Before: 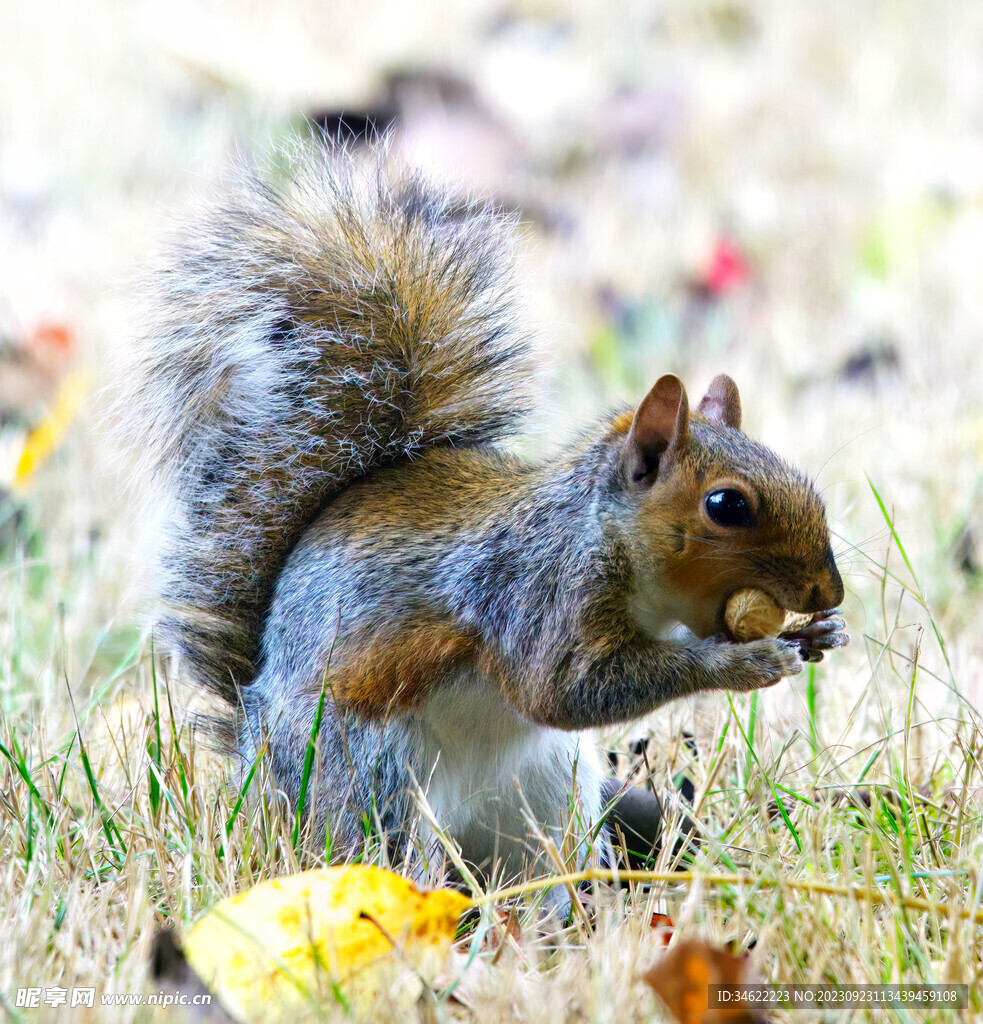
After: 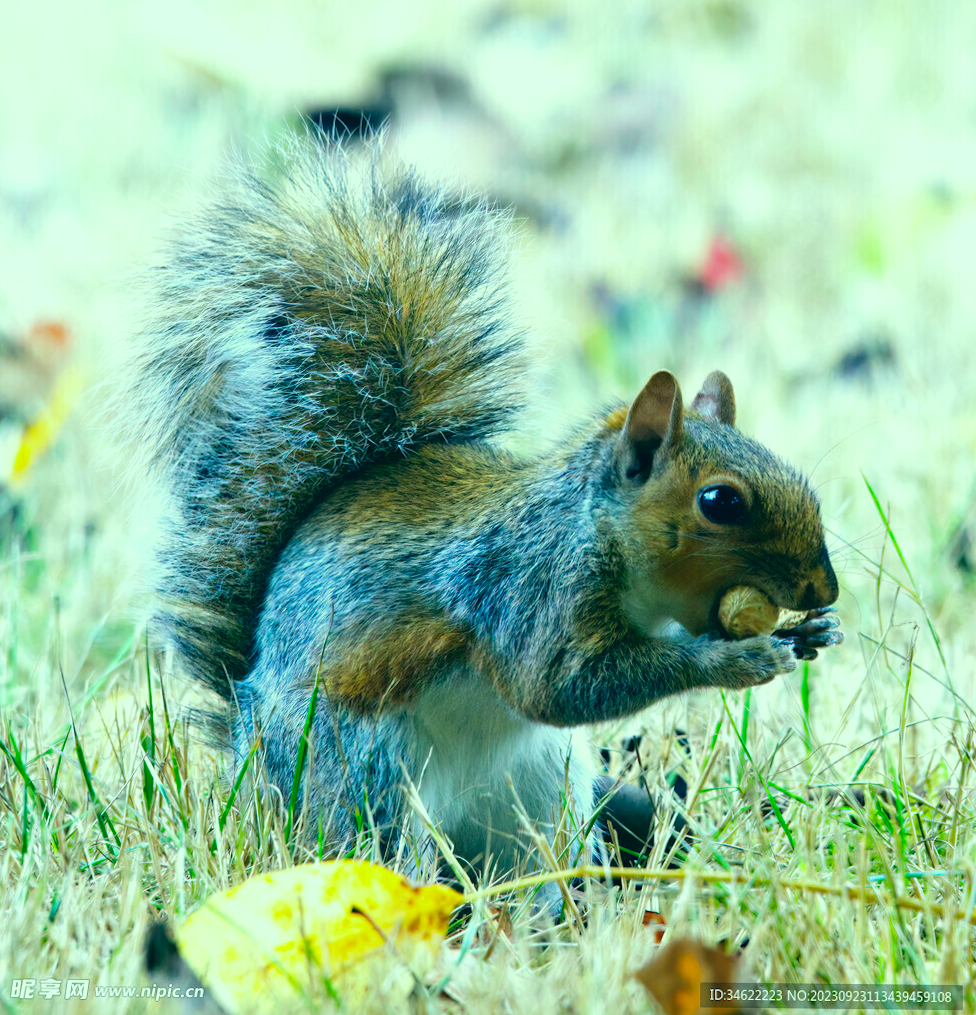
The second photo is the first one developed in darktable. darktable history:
color correction: highlights a* -20.08, highlights b* 9.8, shadows a* -20.4, shadows b* -10.76
rotate and perspective: rotation 0.192°, lens shift (horizontal) -0.015, crop left 0.005, crop right 0.996, crop top 0.006, crop bottom 0.99
